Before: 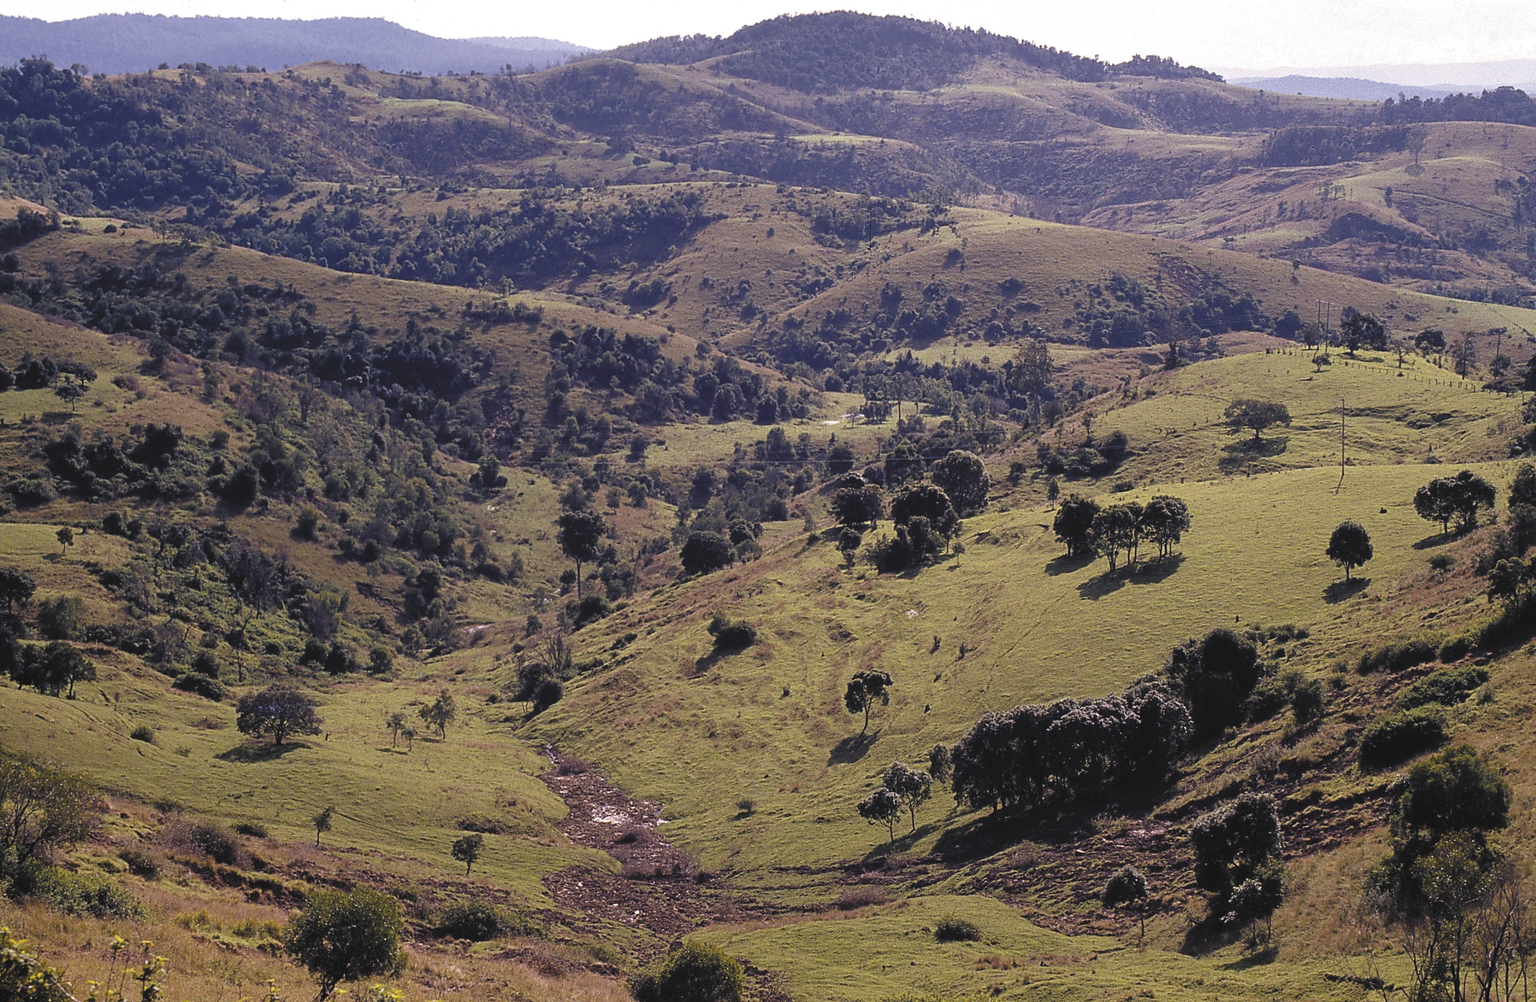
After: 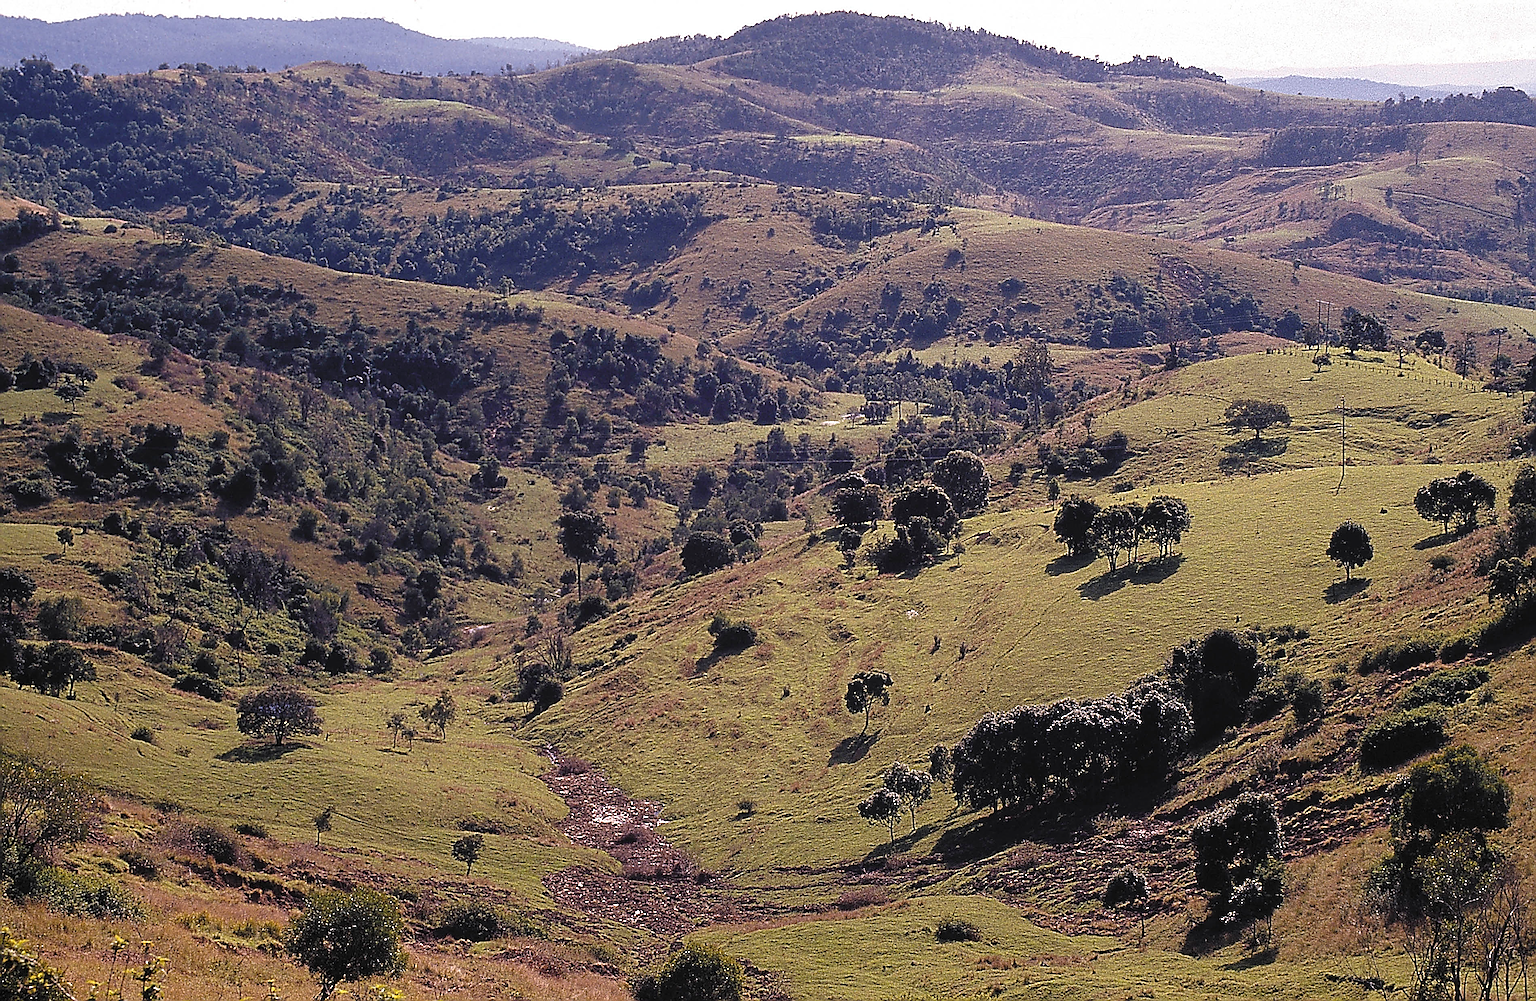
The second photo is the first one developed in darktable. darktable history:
sharpen: amount 1.989
